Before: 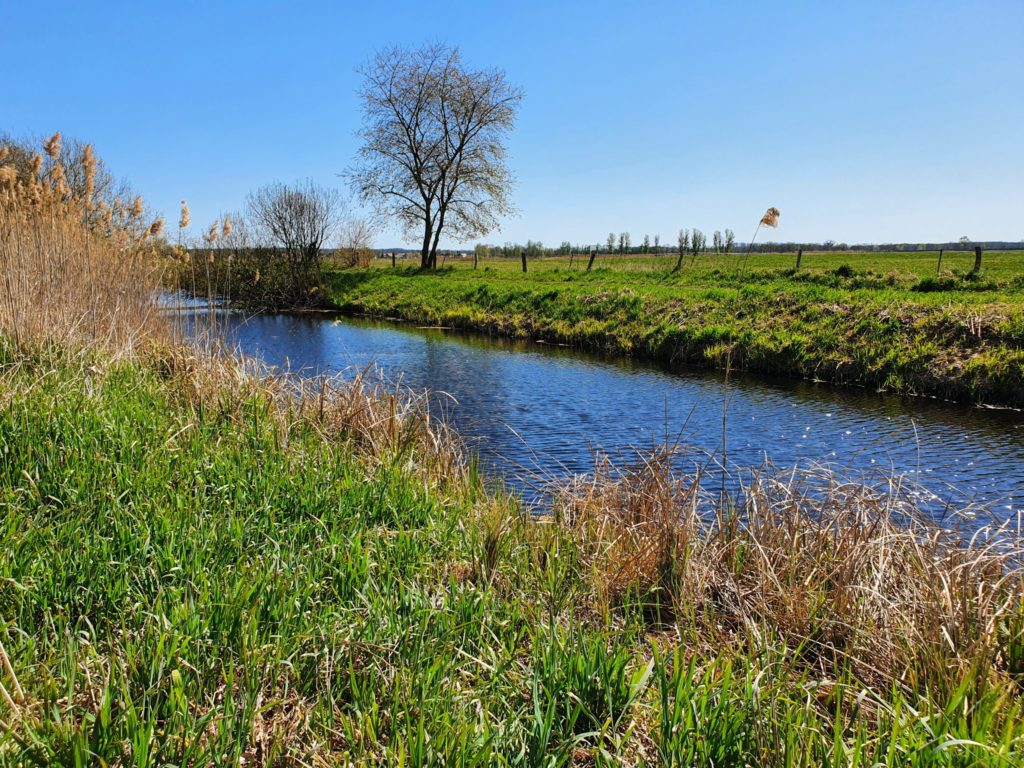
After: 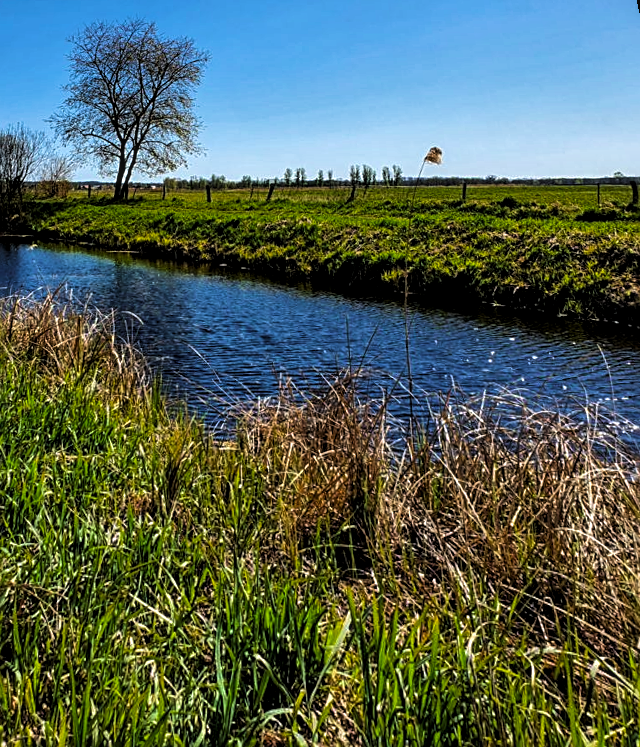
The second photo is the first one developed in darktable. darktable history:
local contrast: on, module defaults
crop and rotate: left 24.6%
velvia: on, module defaults
color balance rgb: perceptual saturation grading › global saturation 20%, global vibrance 20%
sharpen: on, module defaults
levels: levels [0.101, 0.578, 0.953]
rotate and perspective: rotation 0.72°, lens shift (vertical) -0.352, lens shift (horizontal) -0.051, crop left 0.152, crop right 0.859, crop top 0.019, crop bottom 0.964
